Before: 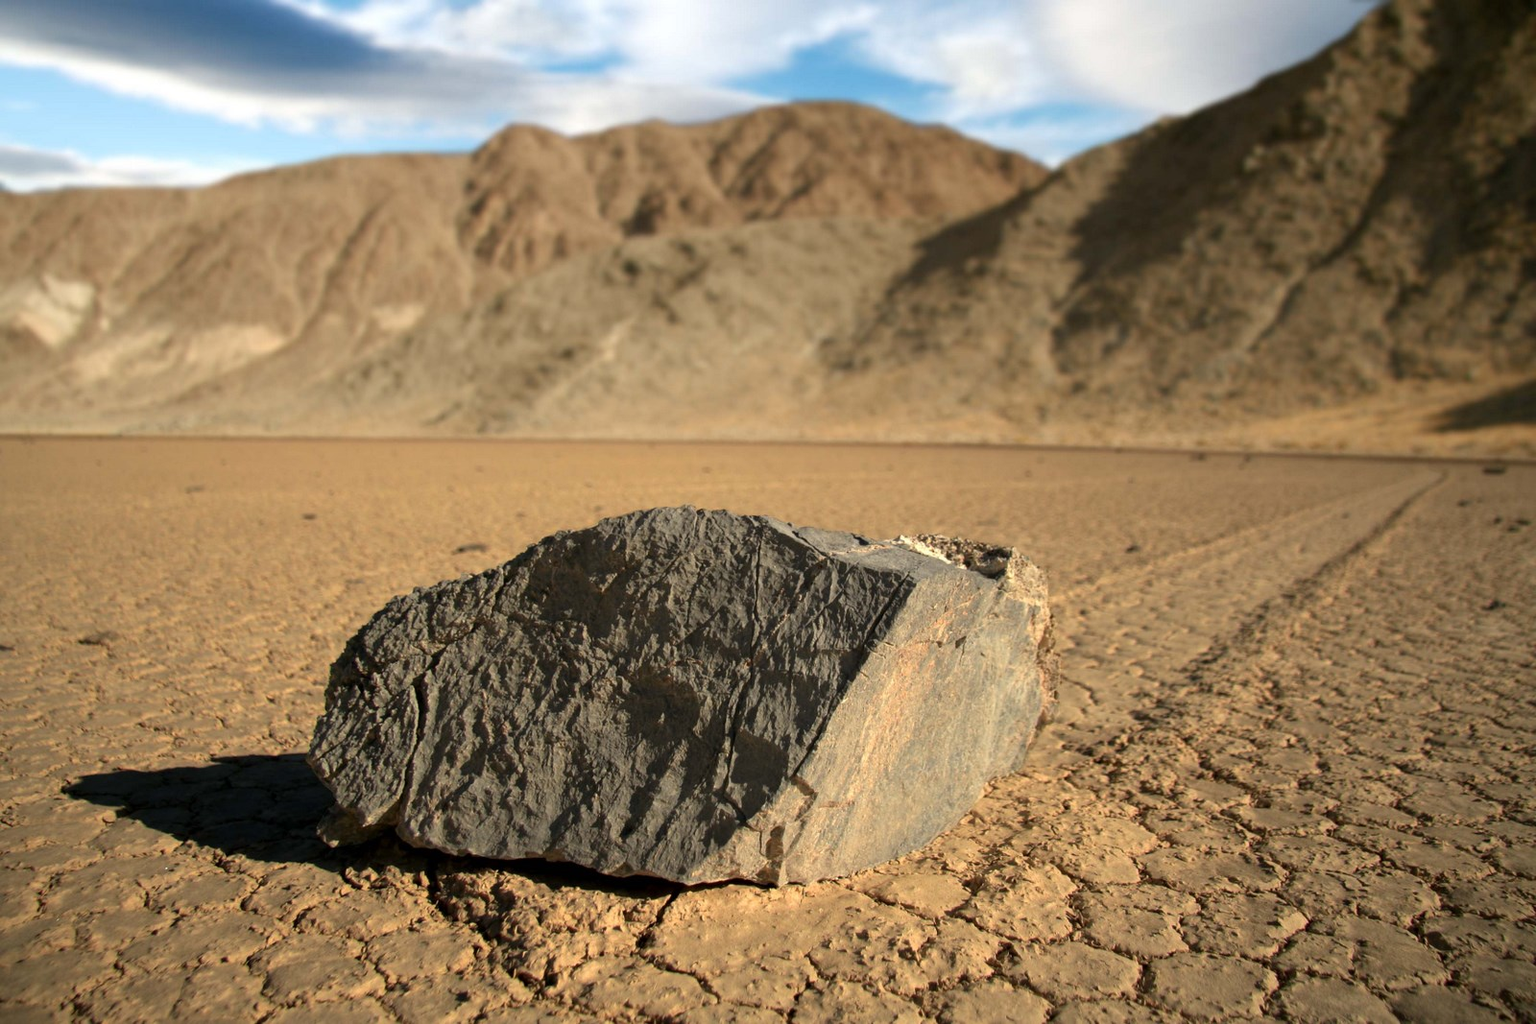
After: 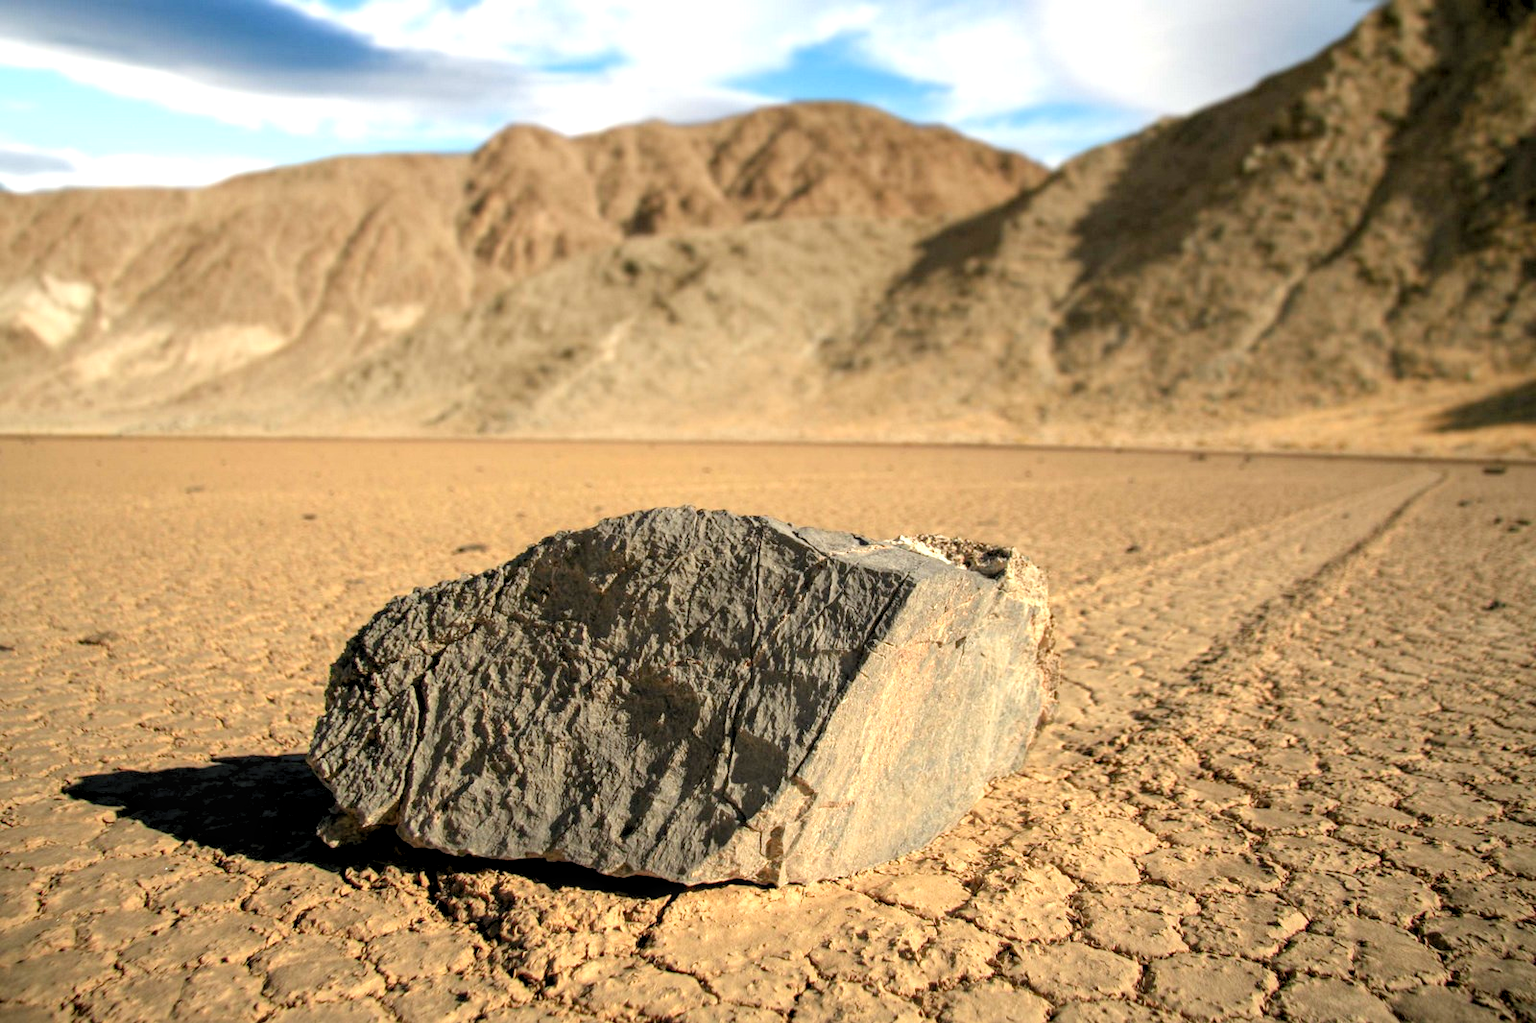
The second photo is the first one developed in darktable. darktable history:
local contrast: detail 130%
crop: bottom 0.062%
levels: levels [0.044, 0.416, 0.908]
